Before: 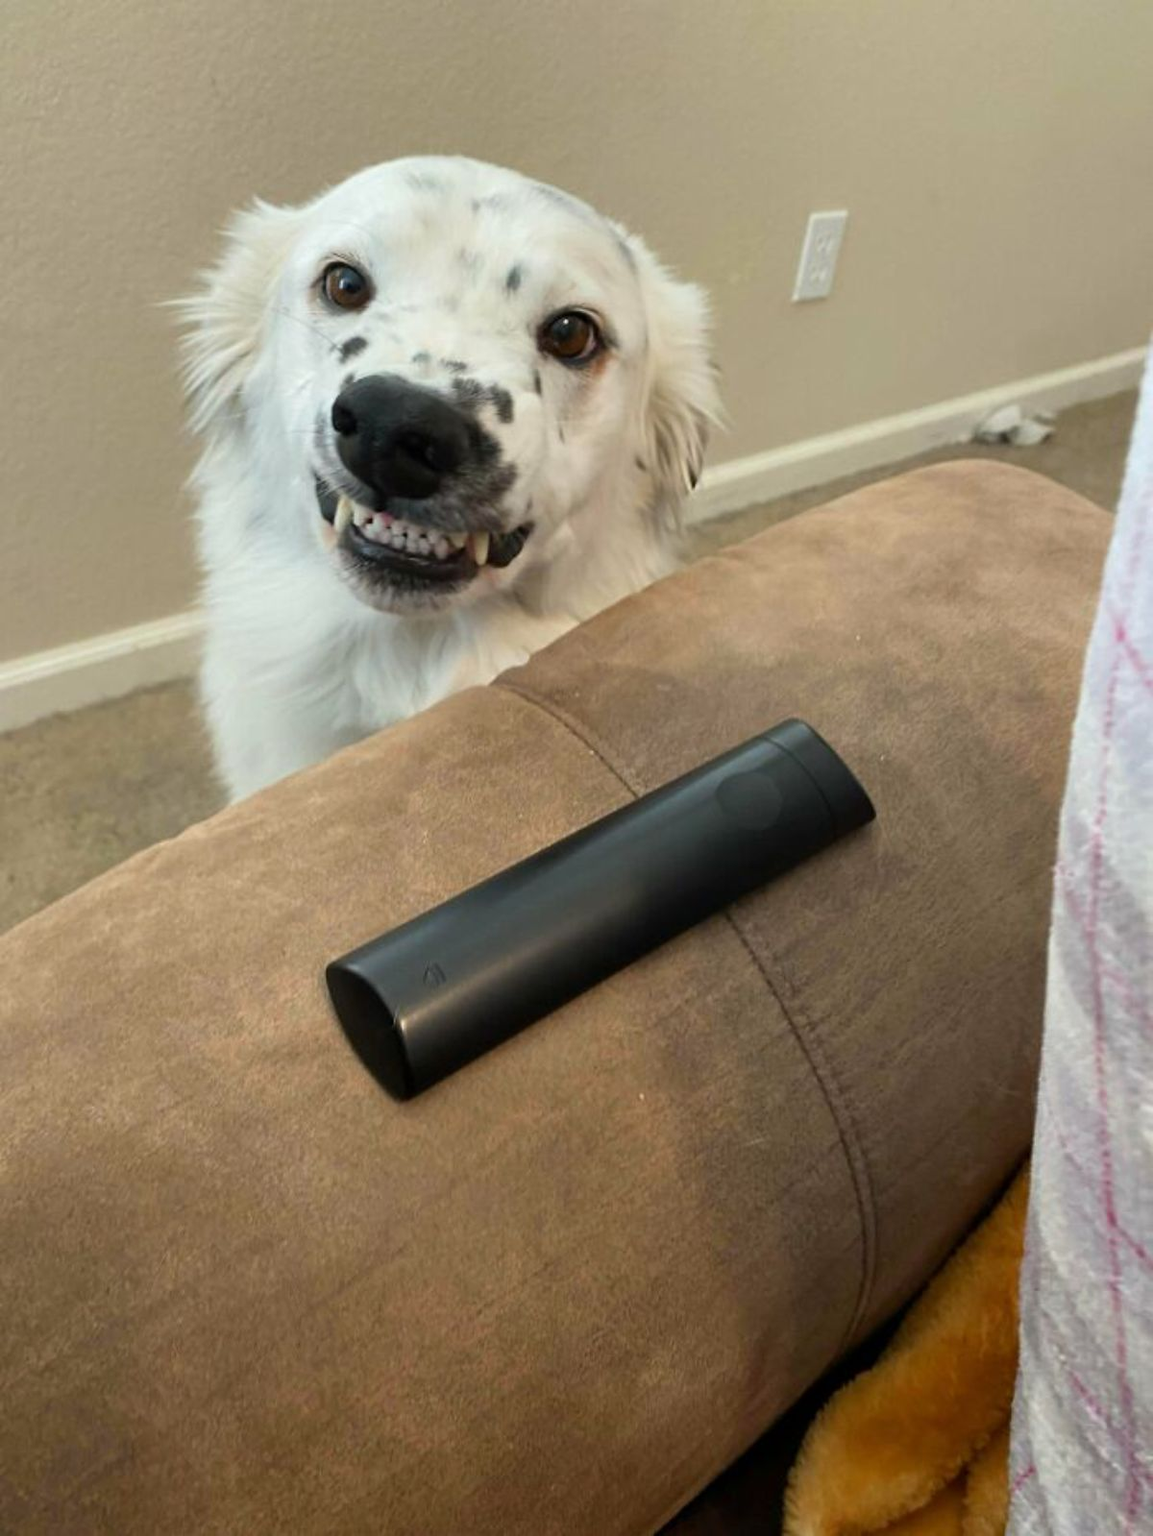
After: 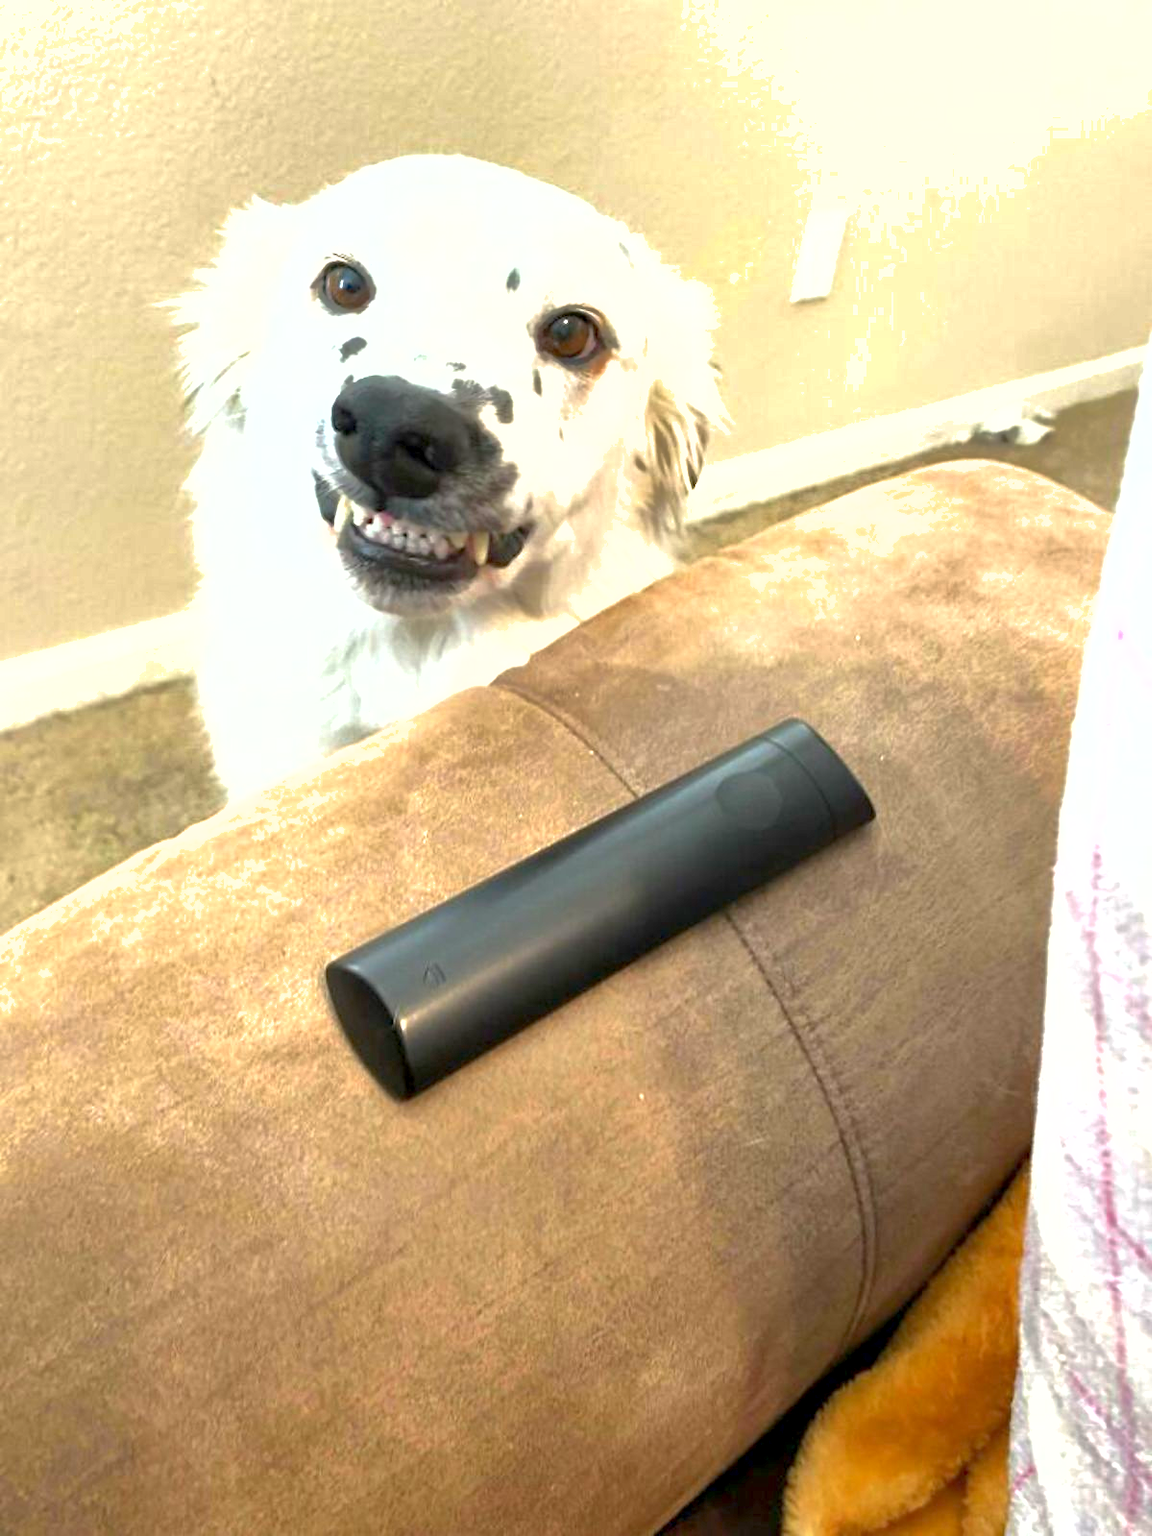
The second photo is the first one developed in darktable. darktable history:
exposure: black level correction 0.001, exposure 1.399 EV, compensate highlight preservation false
shadows and highlights: on, module defaults
